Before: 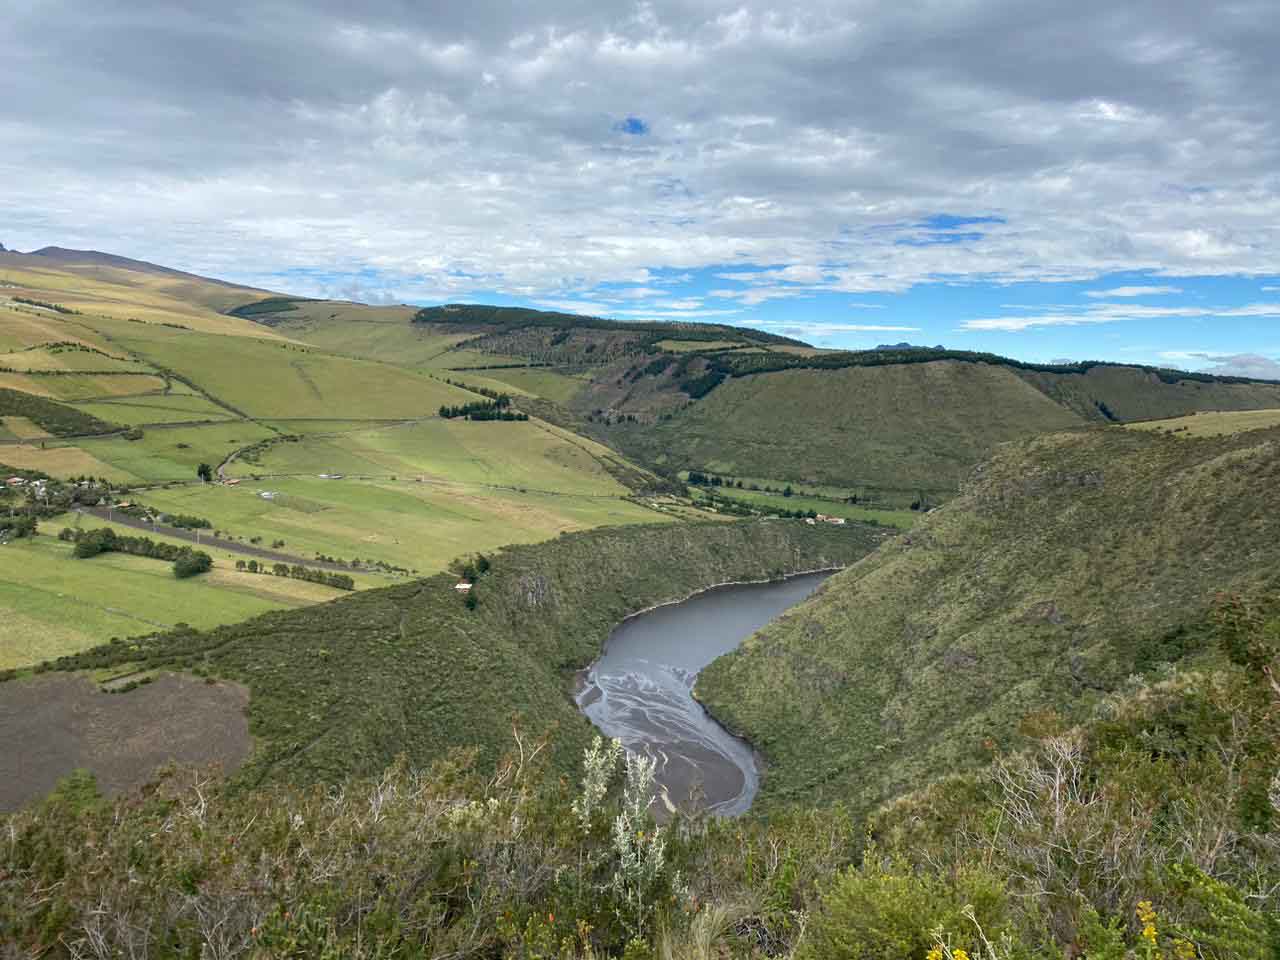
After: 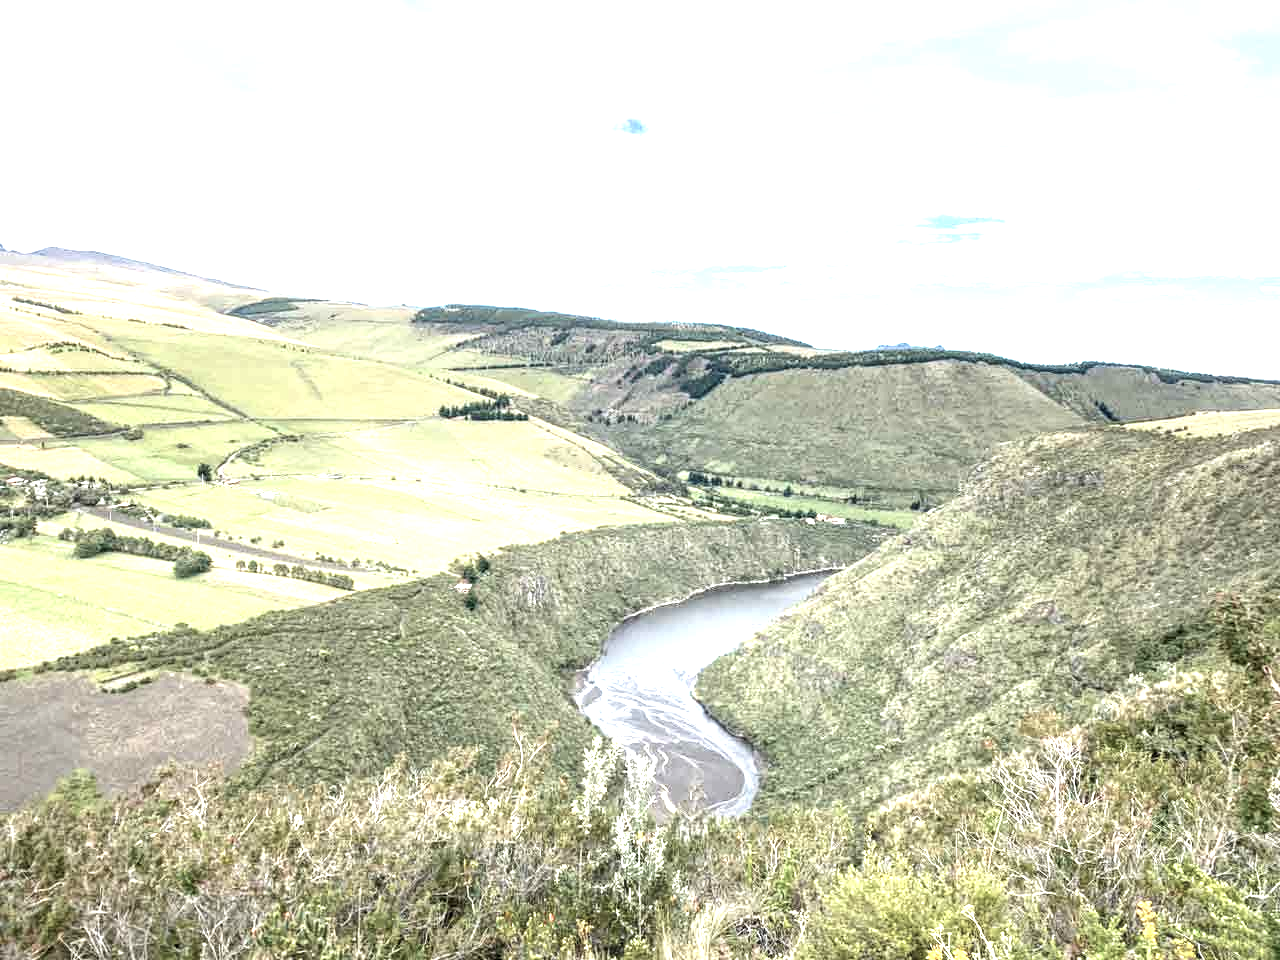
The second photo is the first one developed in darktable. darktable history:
contrast brightness saturation: contrast 0.102, saturation -0.365
tone equalizer: -8 EV -0.387 EV, -7 EV -0.42 EV, -6 EV -0.352 EV, -5 EV -0.237 EV, -3 EV 0.203 EV, -2 EV 0.341 EV, -1 EV 0.405 EV, +0 EV 0.388 EV
local contrast: on, module defaults
exposure: black level correction 0, exposure 1.451 EV, compensate highlight preservation false
